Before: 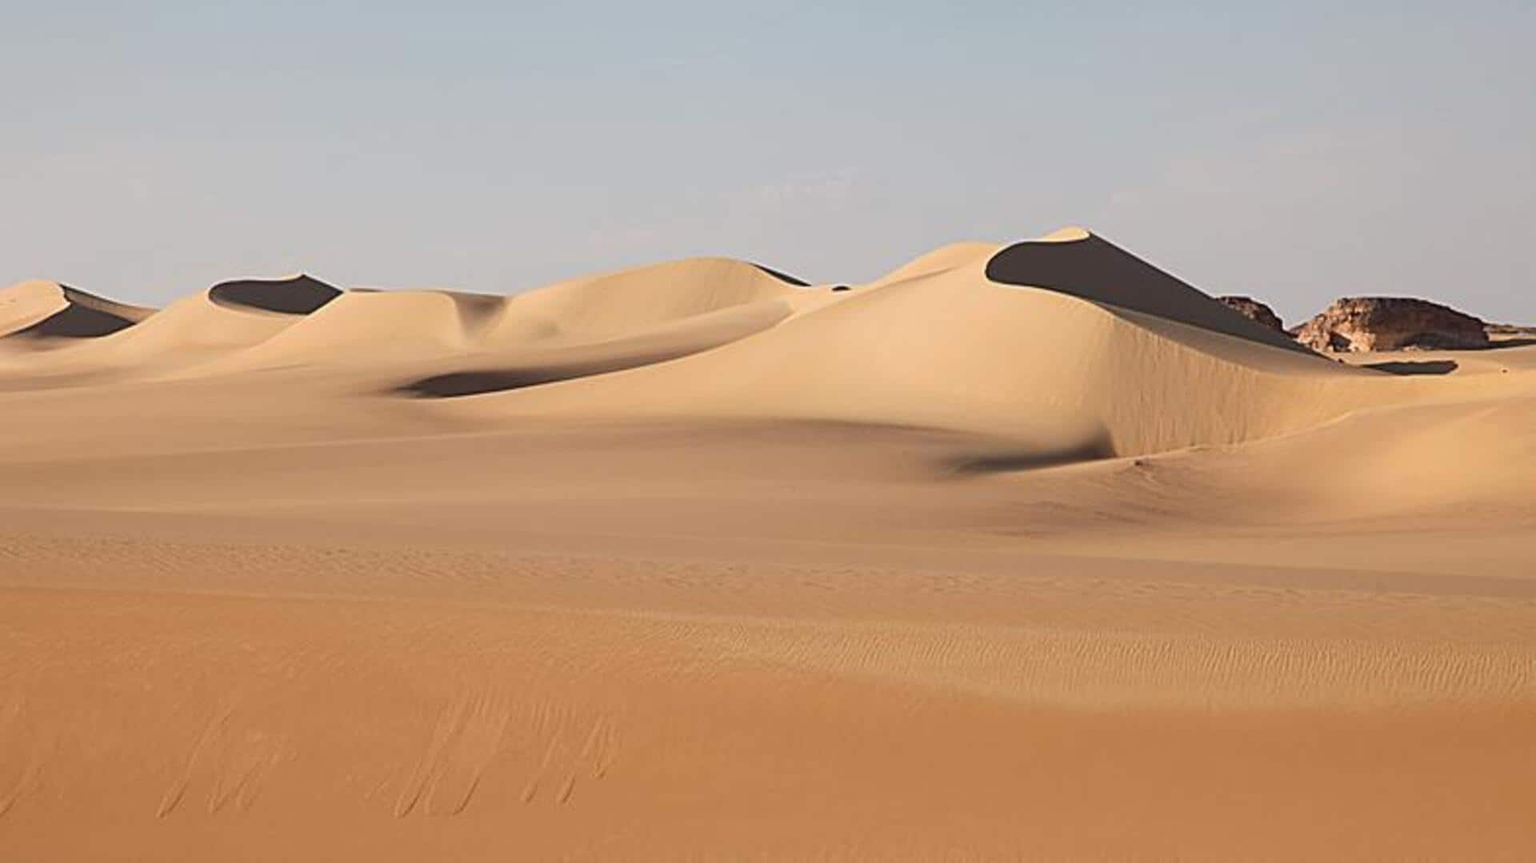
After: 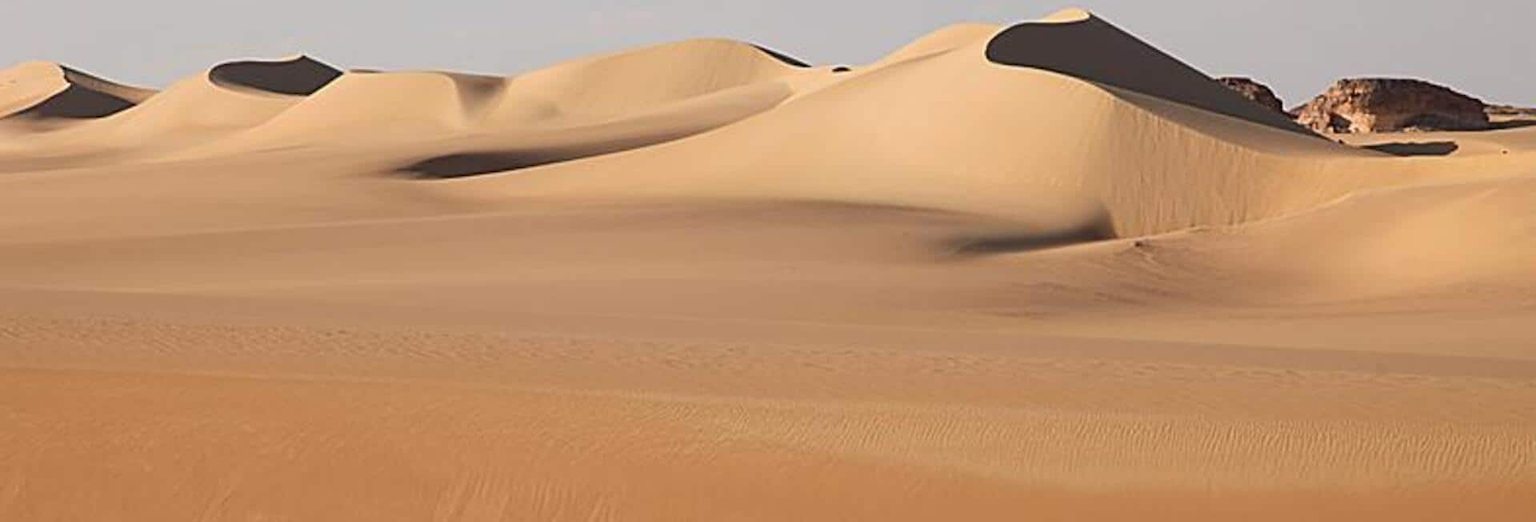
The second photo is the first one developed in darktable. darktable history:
crop and rotate: top 25.468%, bottom 13.999%
